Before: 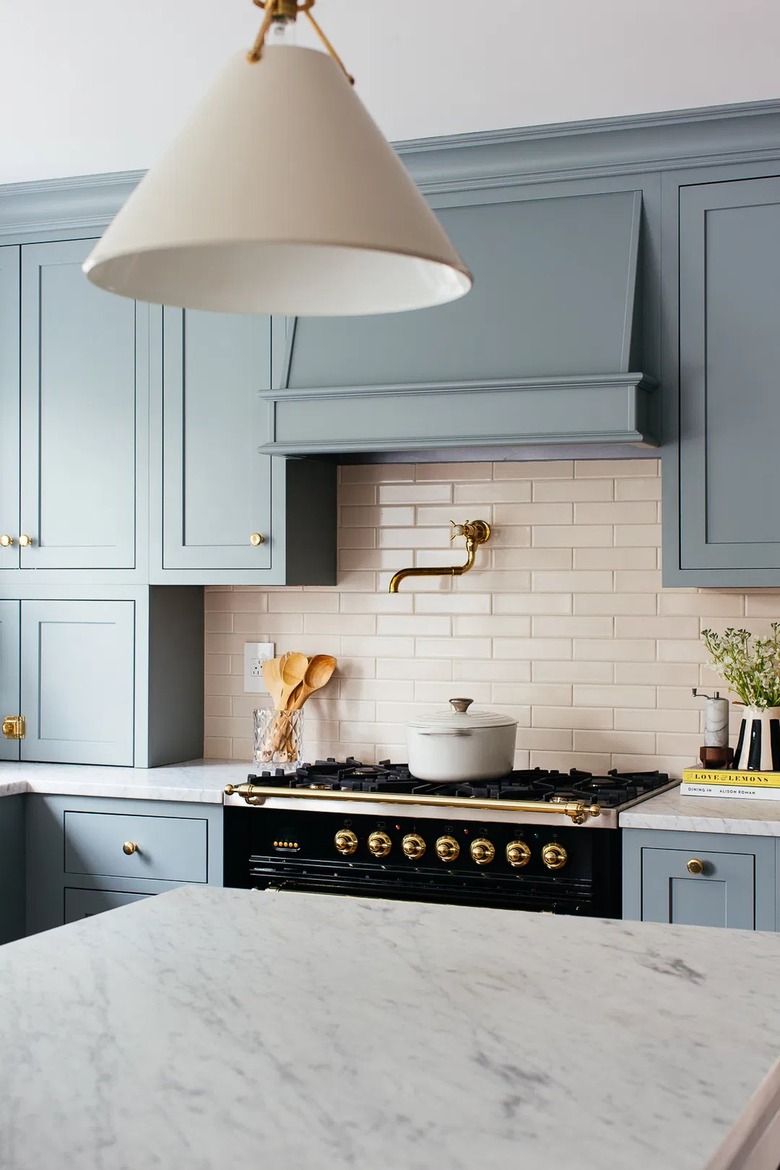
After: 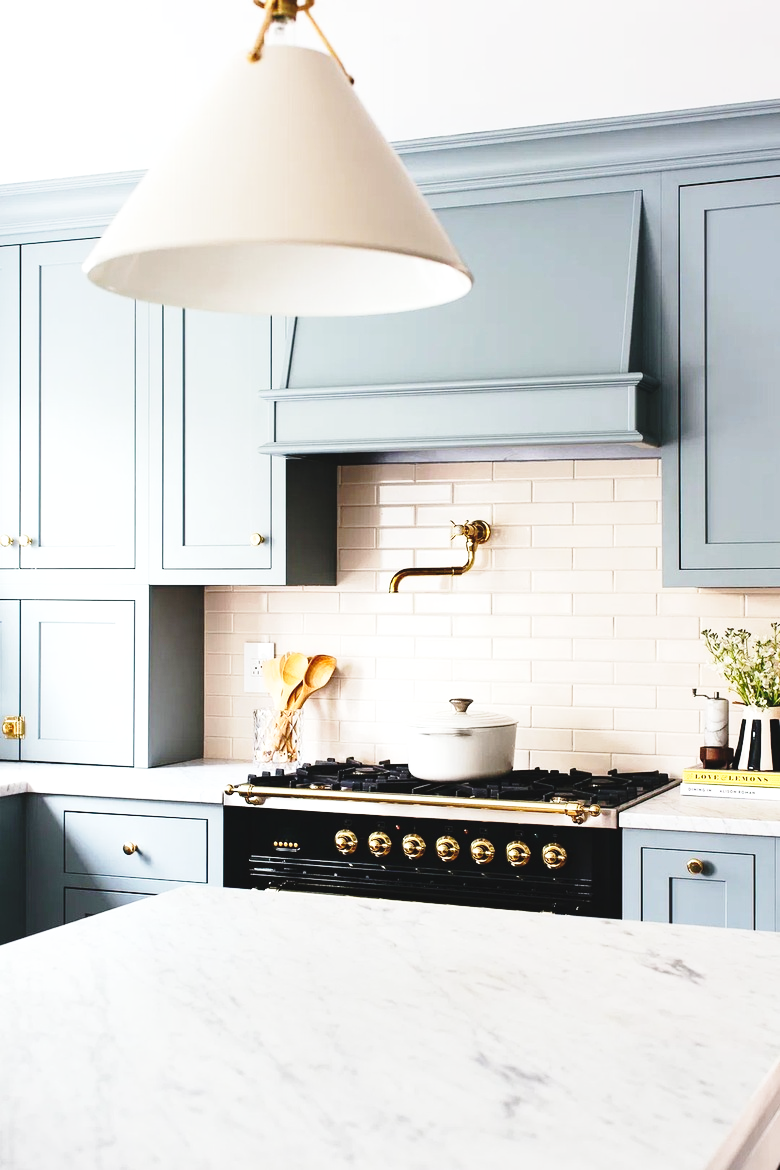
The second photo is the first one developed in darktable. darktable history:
white balance: emerald 1
base curve: curves: ch0 [(0, 0) (0.028, 0.03) (0.121, 0.232) (0.46, 0.748) (0.859, 0.968) (1, 1)], preserve colors none
exposure: black level correction -0.008, exposure 0.067 EV, compensate highlight preservation false
tone equalizer: -8 EV -0.417 EV, -7 EV -0.389 EV, -6 EV -0.333 EV, -5 EV -0.222 EV, -3 EV 0.222 EV, -2 EV 0.333 EV, -1 EV 0.389 EV, +0 EV 0.417 EV, edges refinement/feathering 500, mask exposure compensation -1.57 EV, preserve details no
